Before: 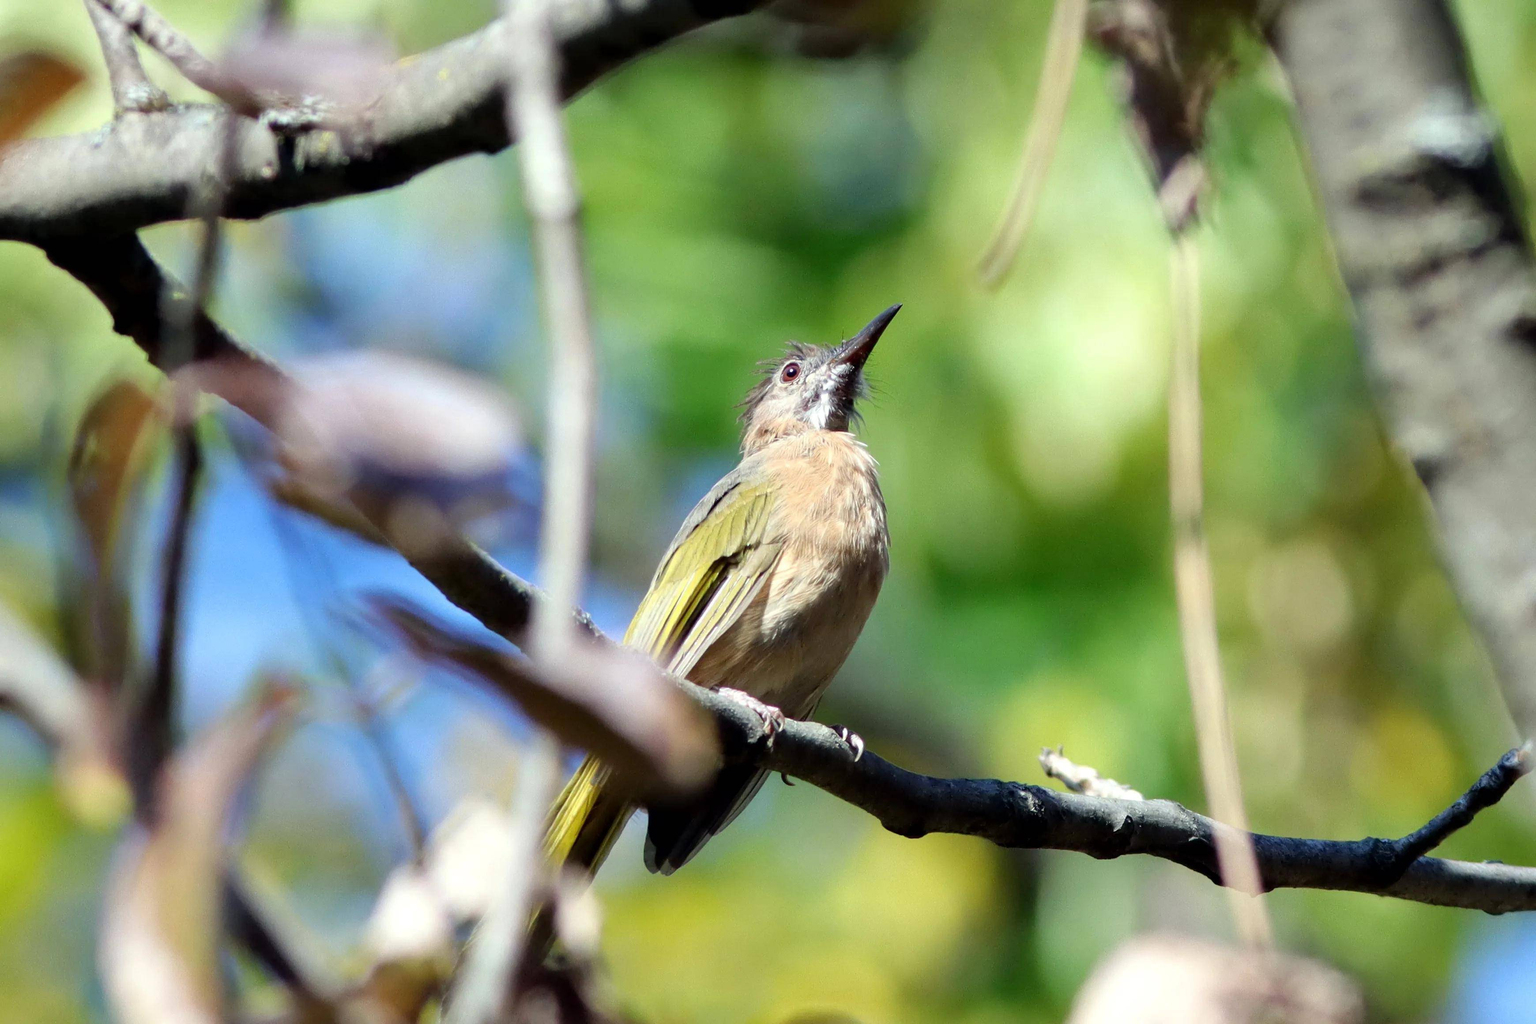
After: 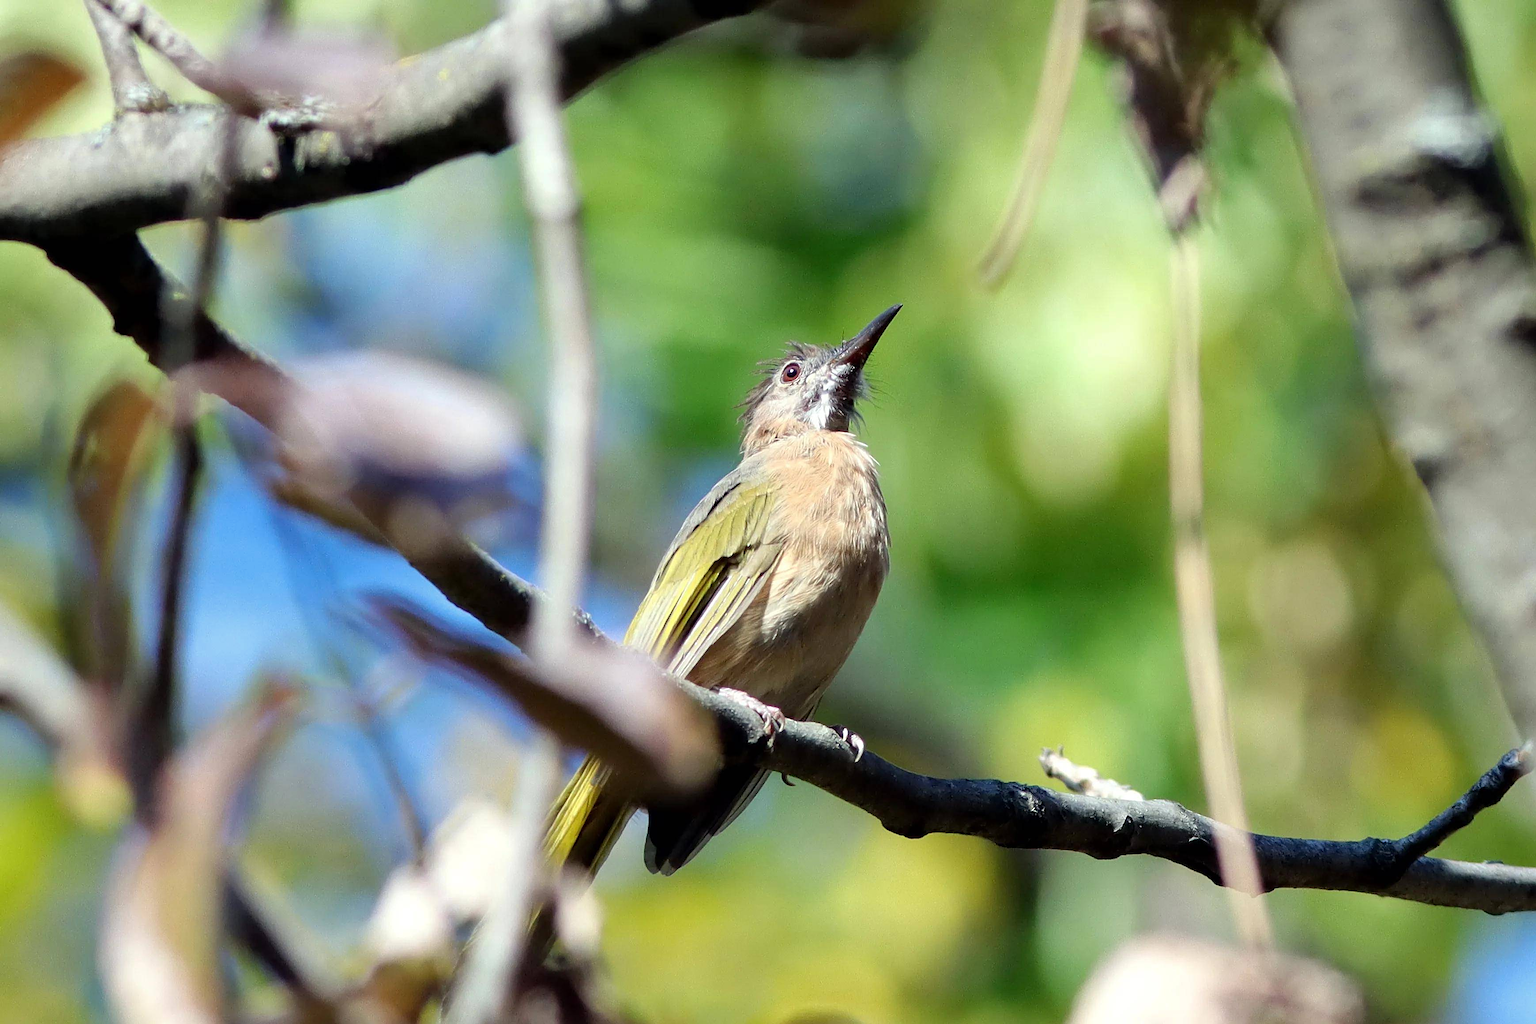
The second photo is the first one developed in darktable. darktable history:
sharpen: on, module defaults
color zones: curves: ch0 [(0, 0.5) (0.143, 0.5) (0.286, 0.5) (0.429, 0.5) (0.571, 0.5) (0.714, 0.476) (0.857, 0.5) (1, 0.5)]; ch2 [(0, 0.5) (0.143, 0.5) (0.286, 0.5) (0.429, 0.5) (0.571, 0.5) (0.714, 0.487) (0.857, 0.5) (1, 0.5)]
